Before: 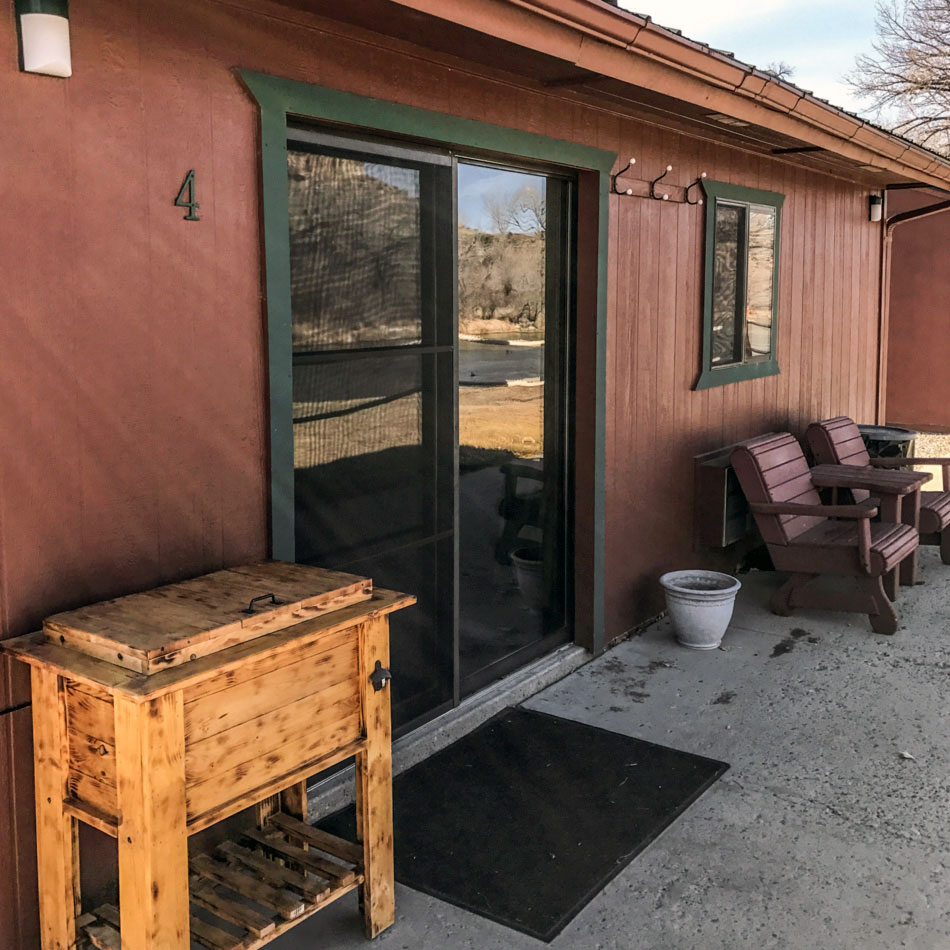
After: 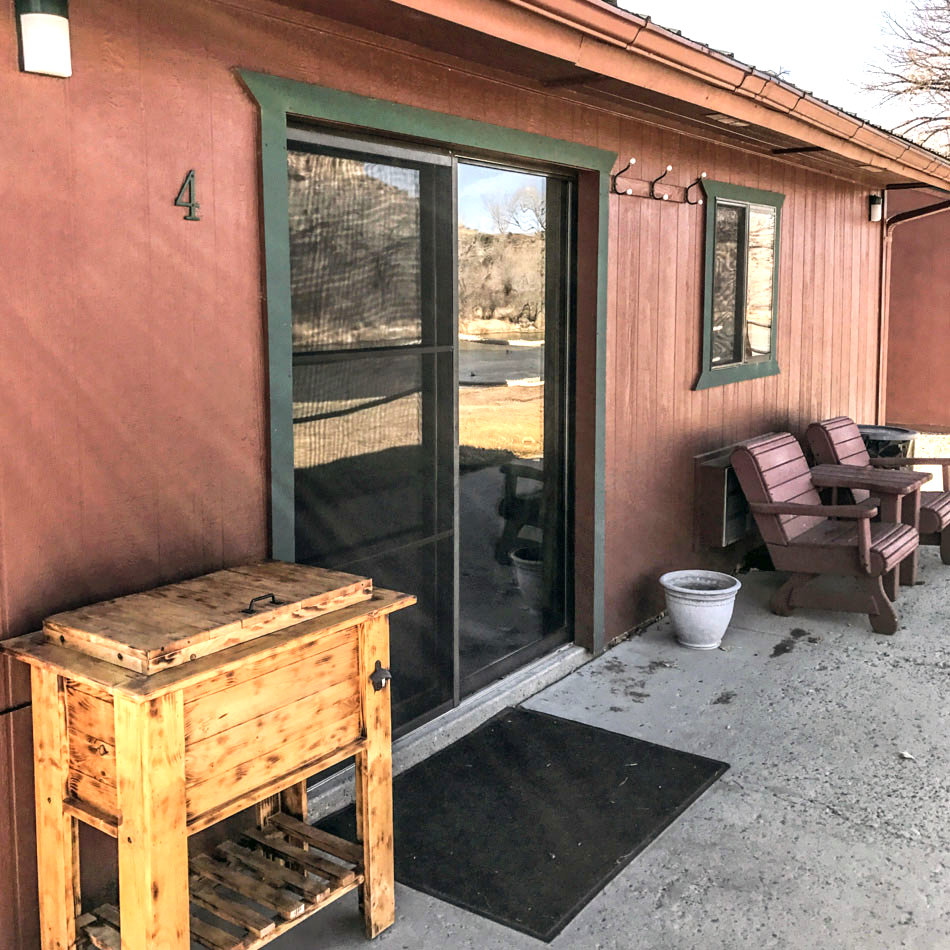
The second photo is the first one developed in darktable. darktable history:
exposure: exposure 0.6 EV, compensate highlight preservation false
shadows and highlights: radius 110.86, shadows 51.09, white point adjustment 9.16, highlights -4.17, highlights color adjustment 32.2%, soften with gaussian
